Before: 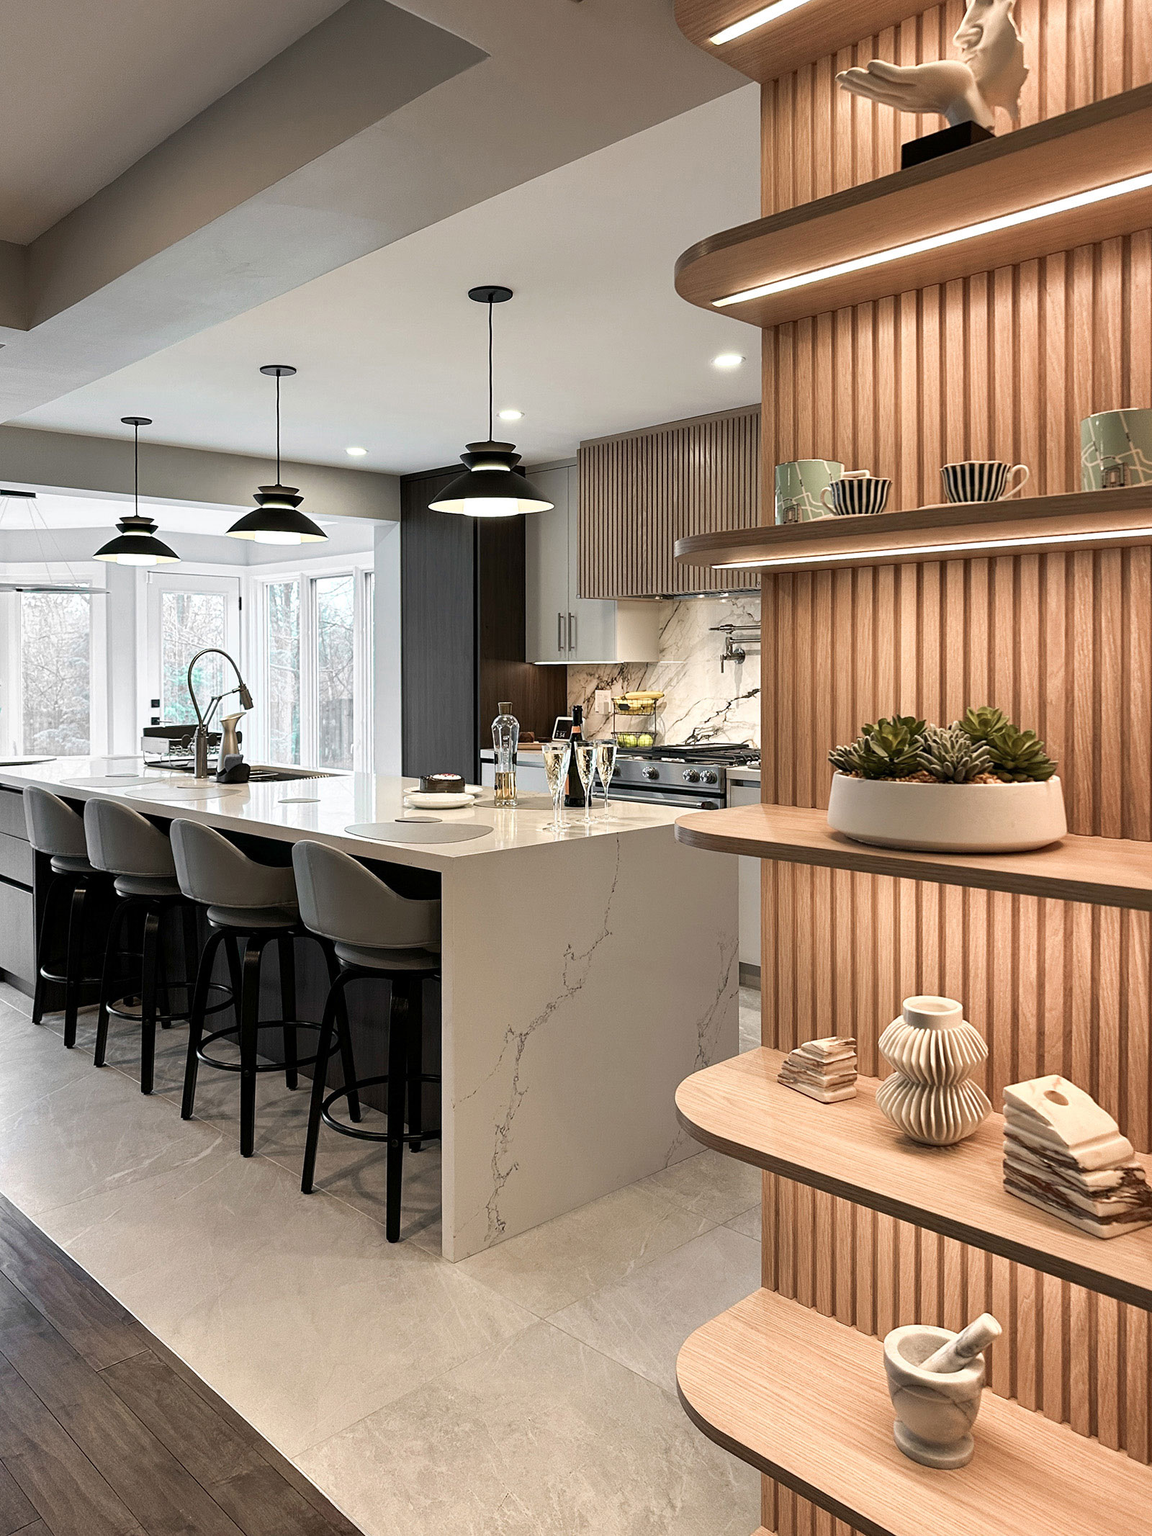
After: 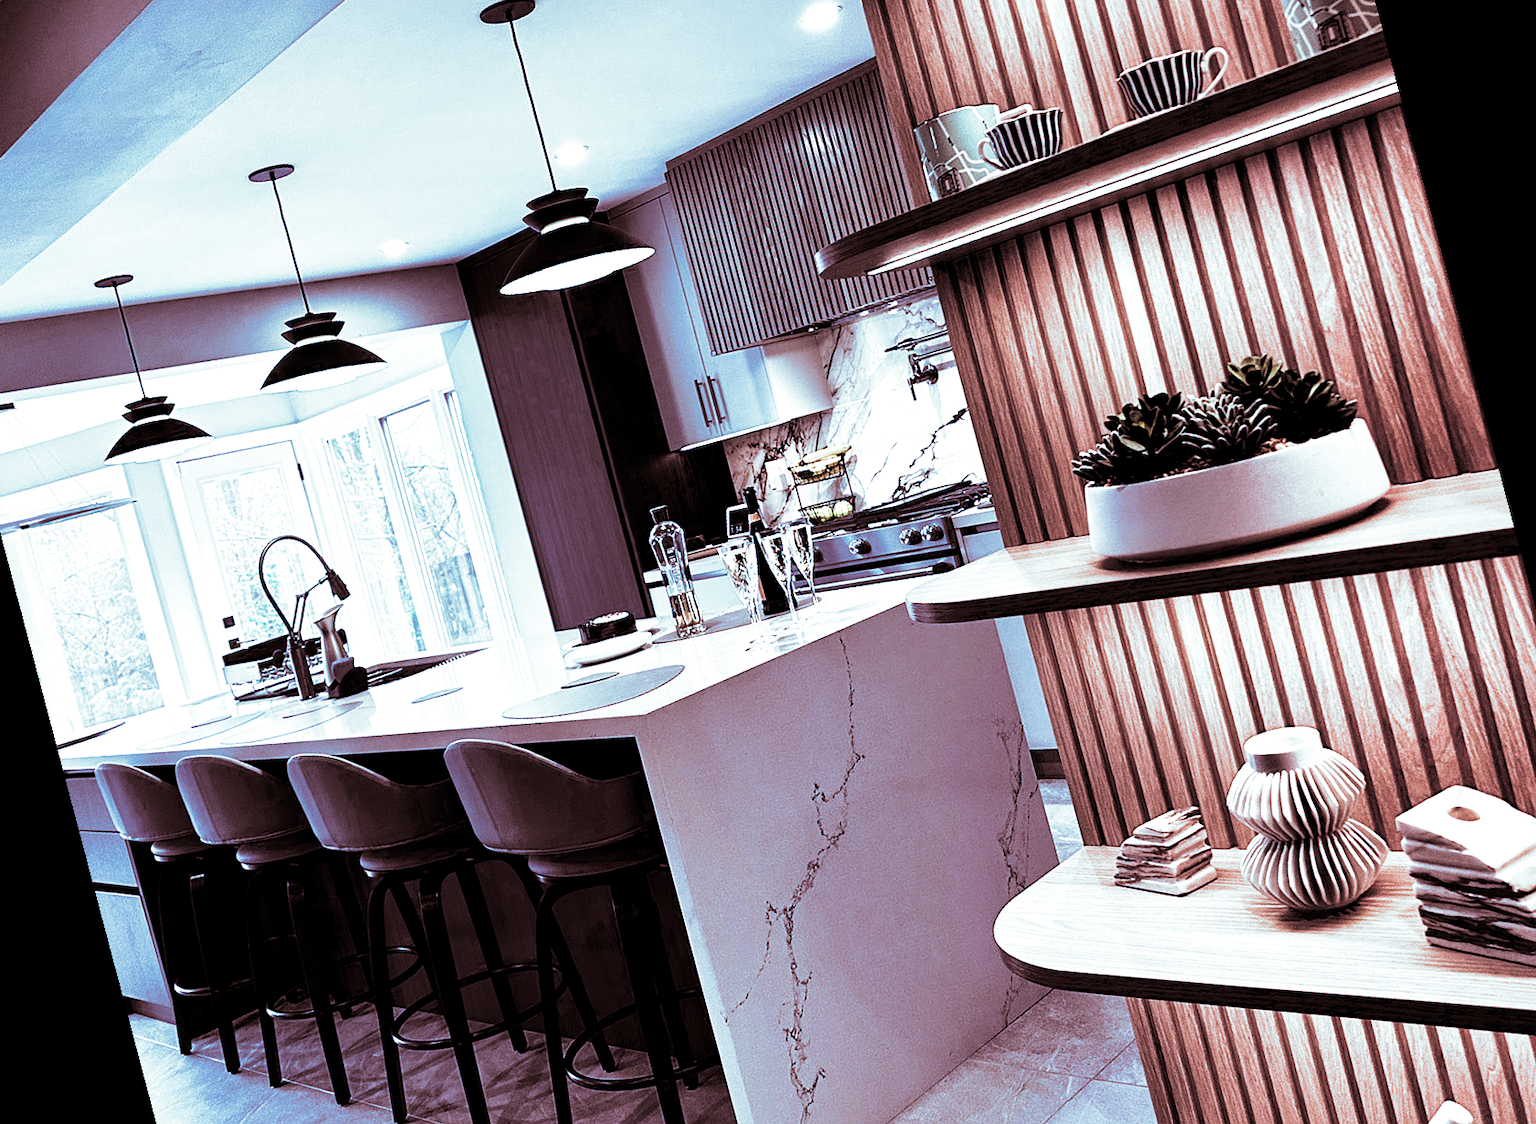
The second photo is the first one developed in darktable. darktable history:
base curve: curves: ch0 [(0, 0) (0.007, 0.004) (0.027, 0.03) (0.046, 0.07) (0.207, 0.54) (0.442, 0.872) (0.673, 0.972) (1, 1)], preserve colors none
local contrast: mode bilateral grid, contrast 20, coarseness 50, detail 148%, midtone range 0.2
rotate and perspective: rotation -14.8°, crop left 0.1, crop right 0.903, crop top 0.25, crop bottom 0.748
contrast brightness saturation: brightness -1, saturation 1
color calibration: illuminant as shot in camera, adaptation linear Bradford (ICC v4), x 0.406, y 0.405, temperature 3570.35 K, saturation algorithm version 1 (2020)
split-toning: shadows › saturation 0.3, highlights › hue 180°, highlights › saturation 0.3, compress 0%
